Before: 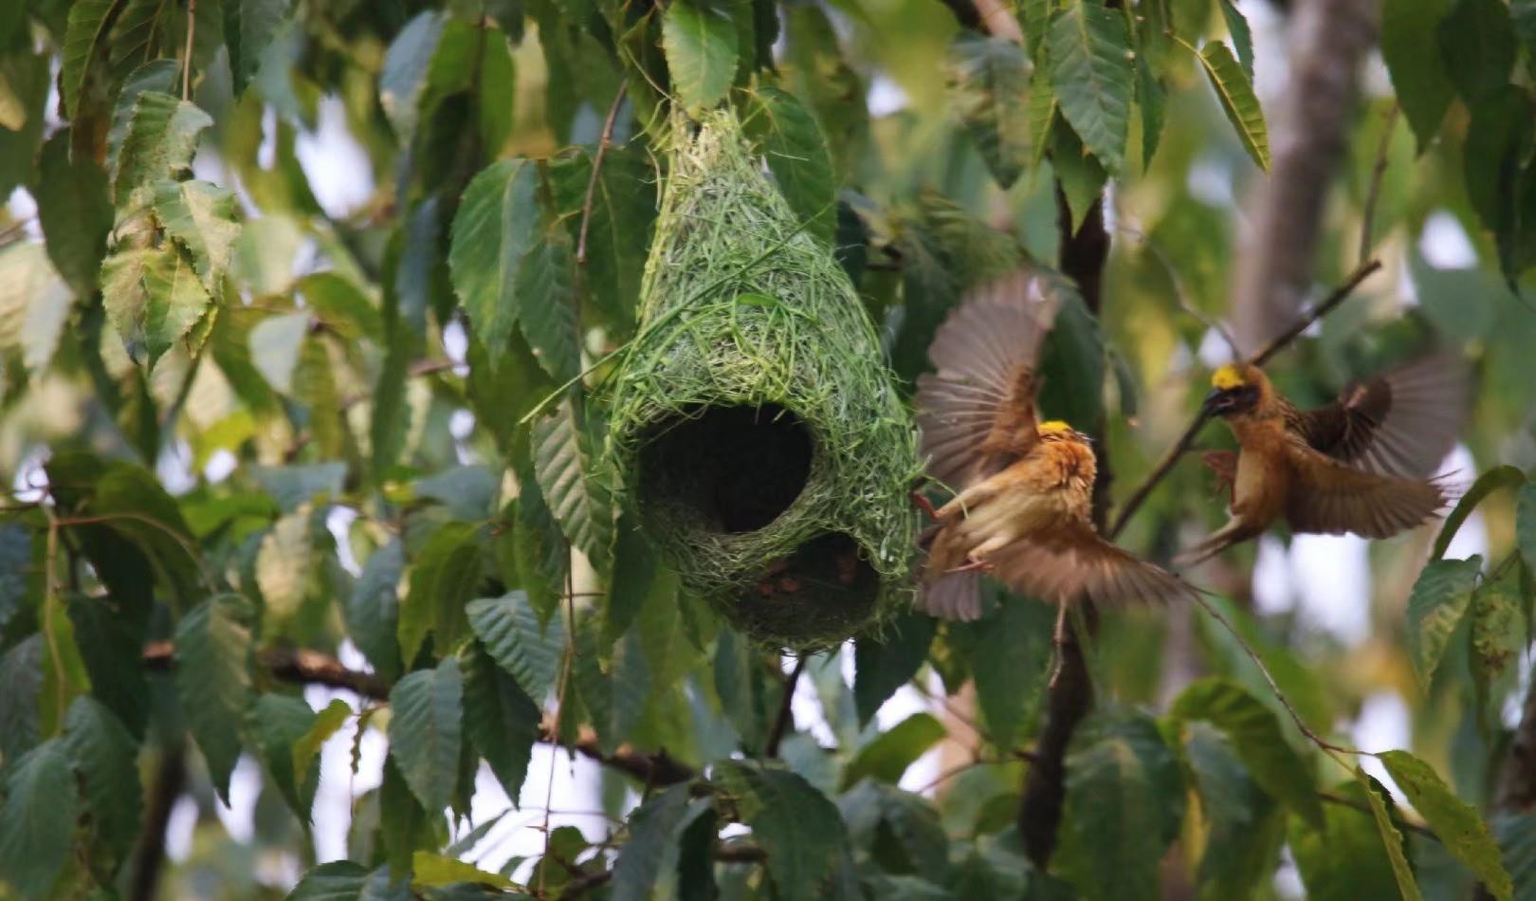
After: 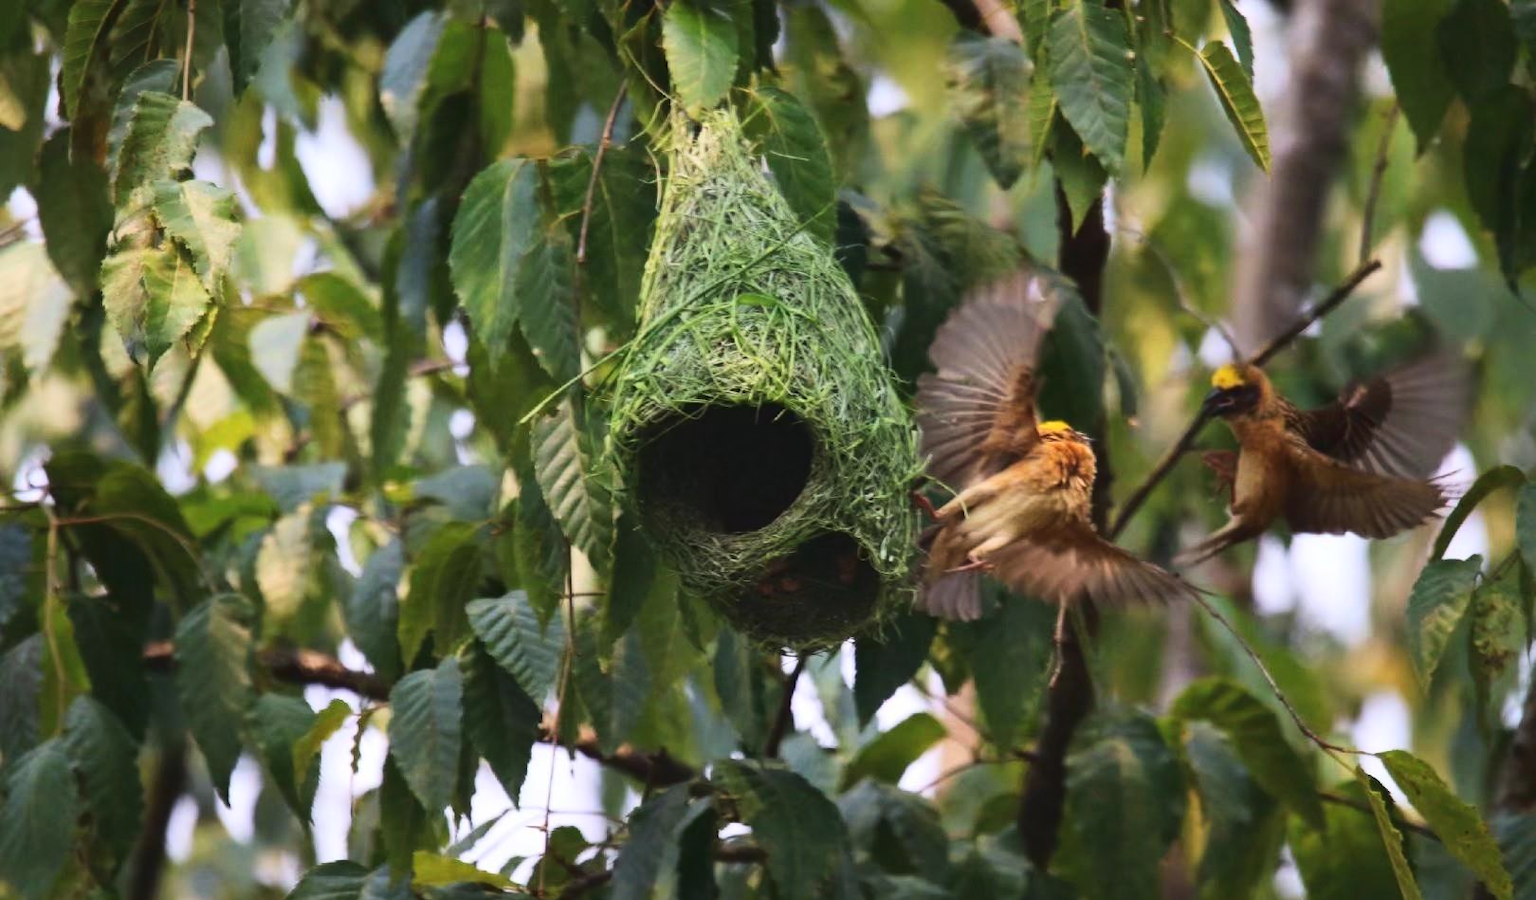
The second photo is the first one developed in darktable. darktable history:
tone curve: curves: ch0 [(0, 0.032) (0.181, 0.156) (0.751, 0.829) (1, 1)], color space Lab, linked channels, preserve colors none
